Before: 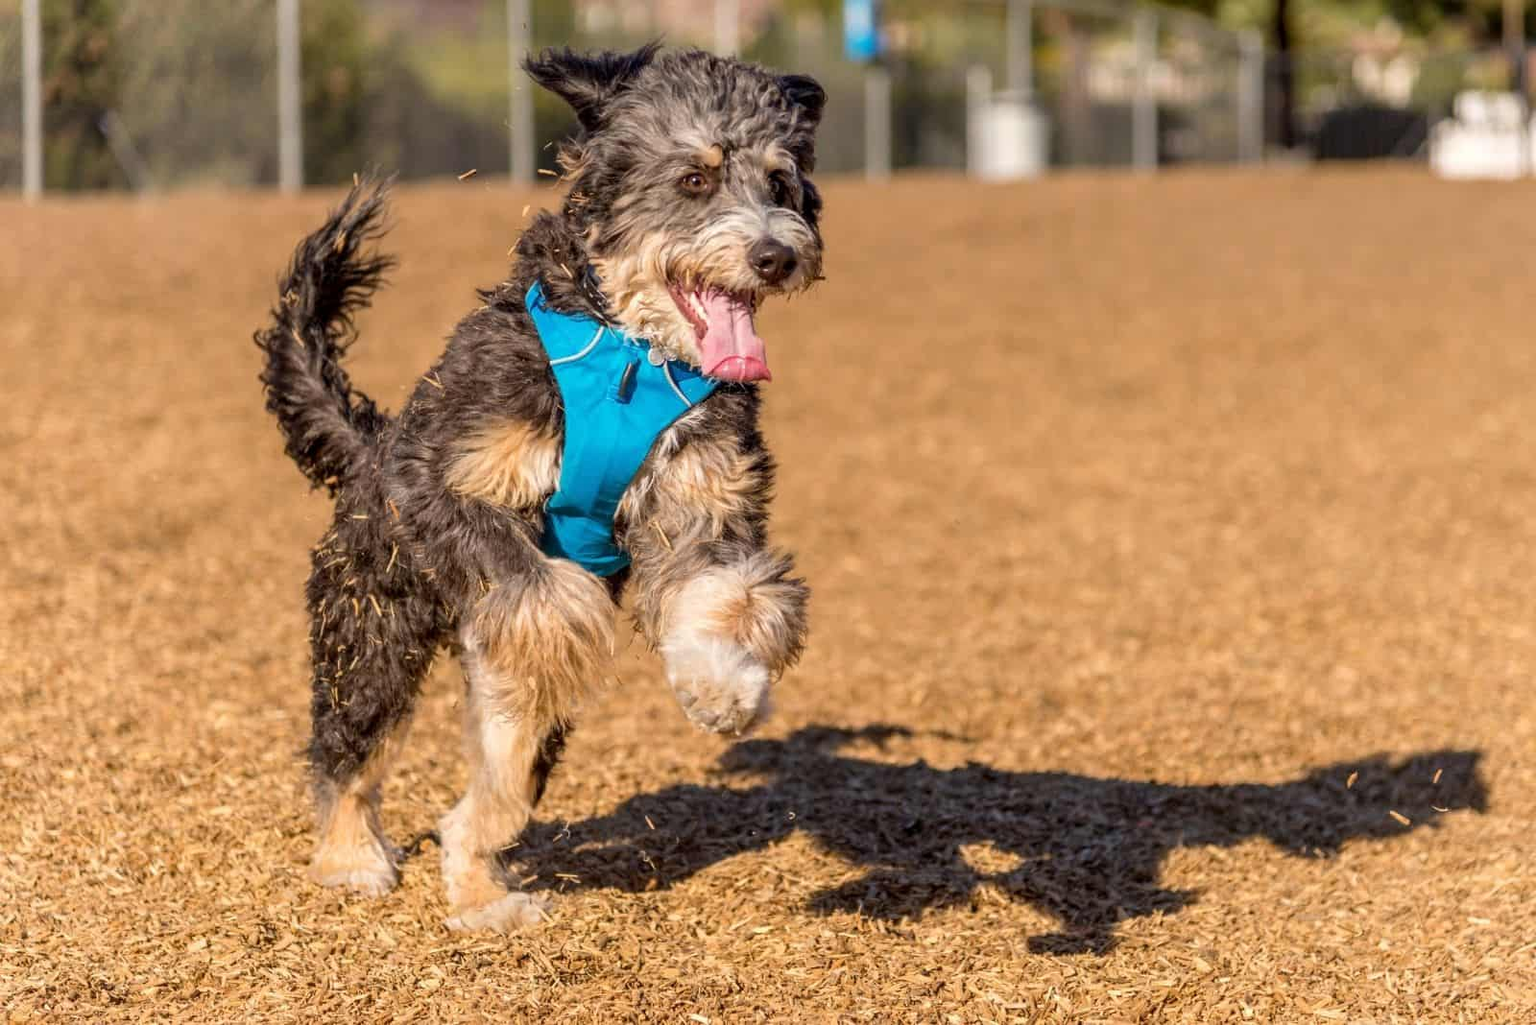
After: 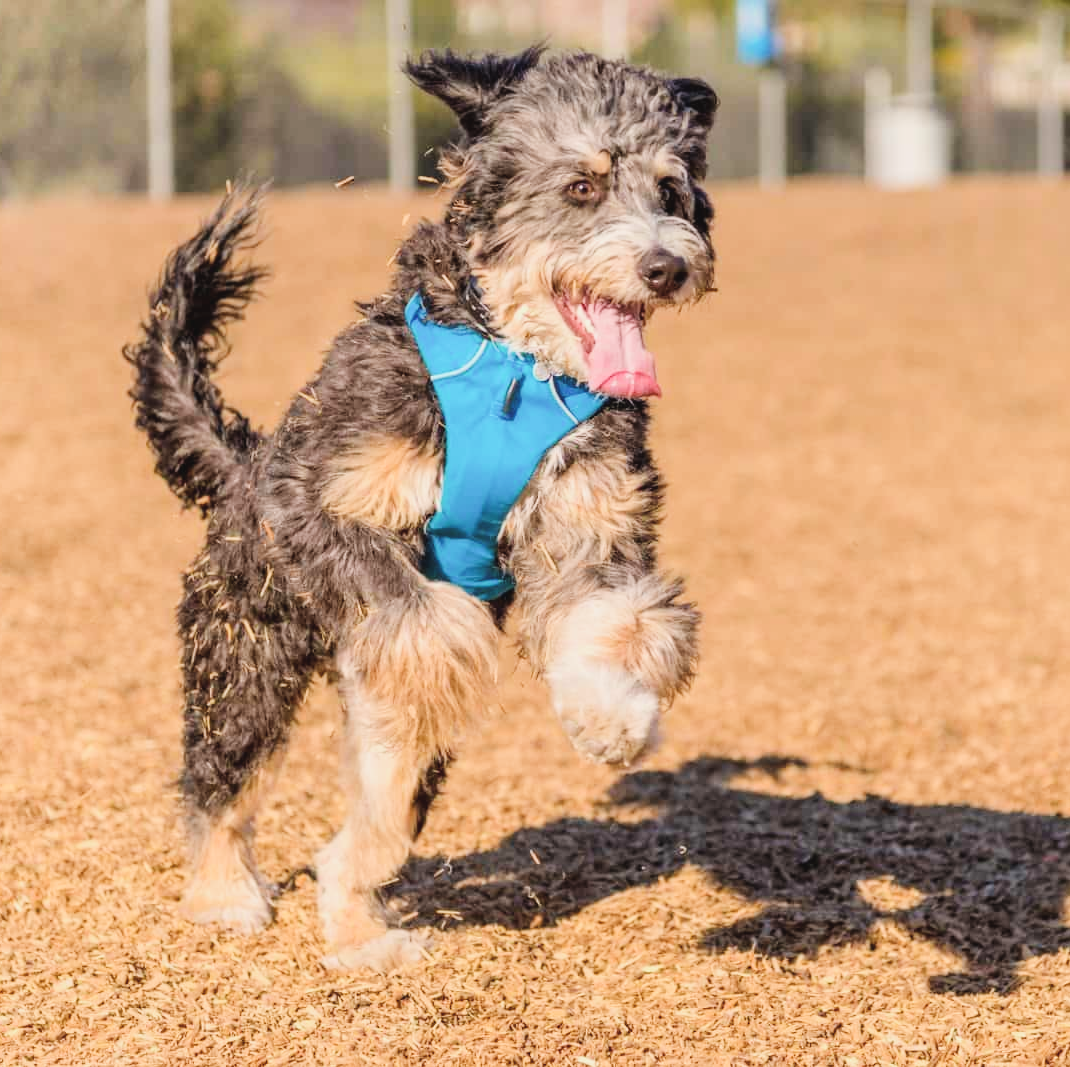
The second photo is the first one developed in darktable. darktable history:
crop and rotate: left 8.892%, right 24.202%
exposure: black level correction -0.005, exposure 1.008 EV, compensate highlight preservation false
filmic rgb: black relative exposure -7.65 EV, white relative exposure 4.56 EV, hardness 3.61, contrast 1.059, contrast in shadows safe
